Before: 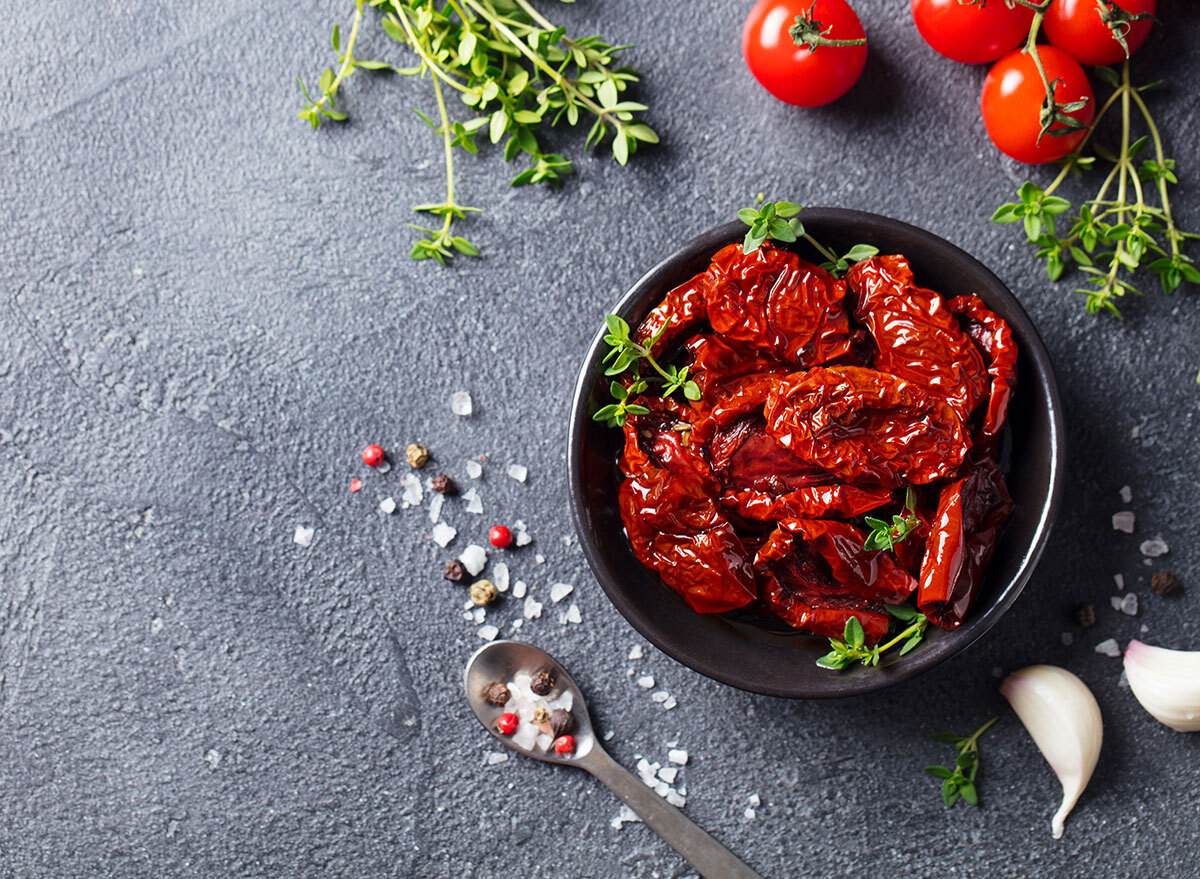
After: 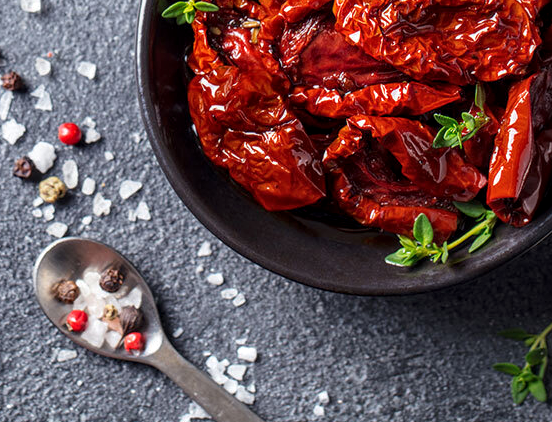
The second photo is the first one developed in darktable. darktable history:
crop: left 35.926%, top 45.924%, right 18.065%, bottom 6.048%
local contrast: on, module defaults
